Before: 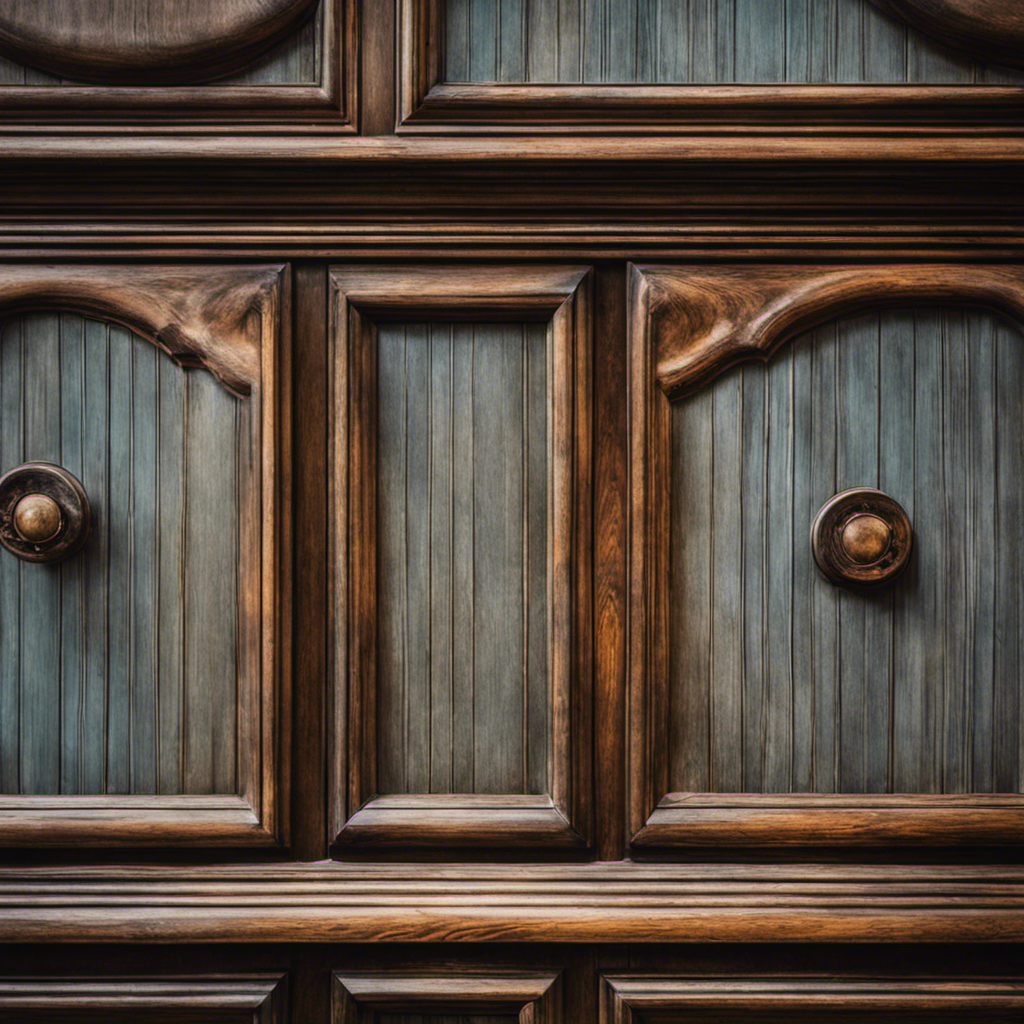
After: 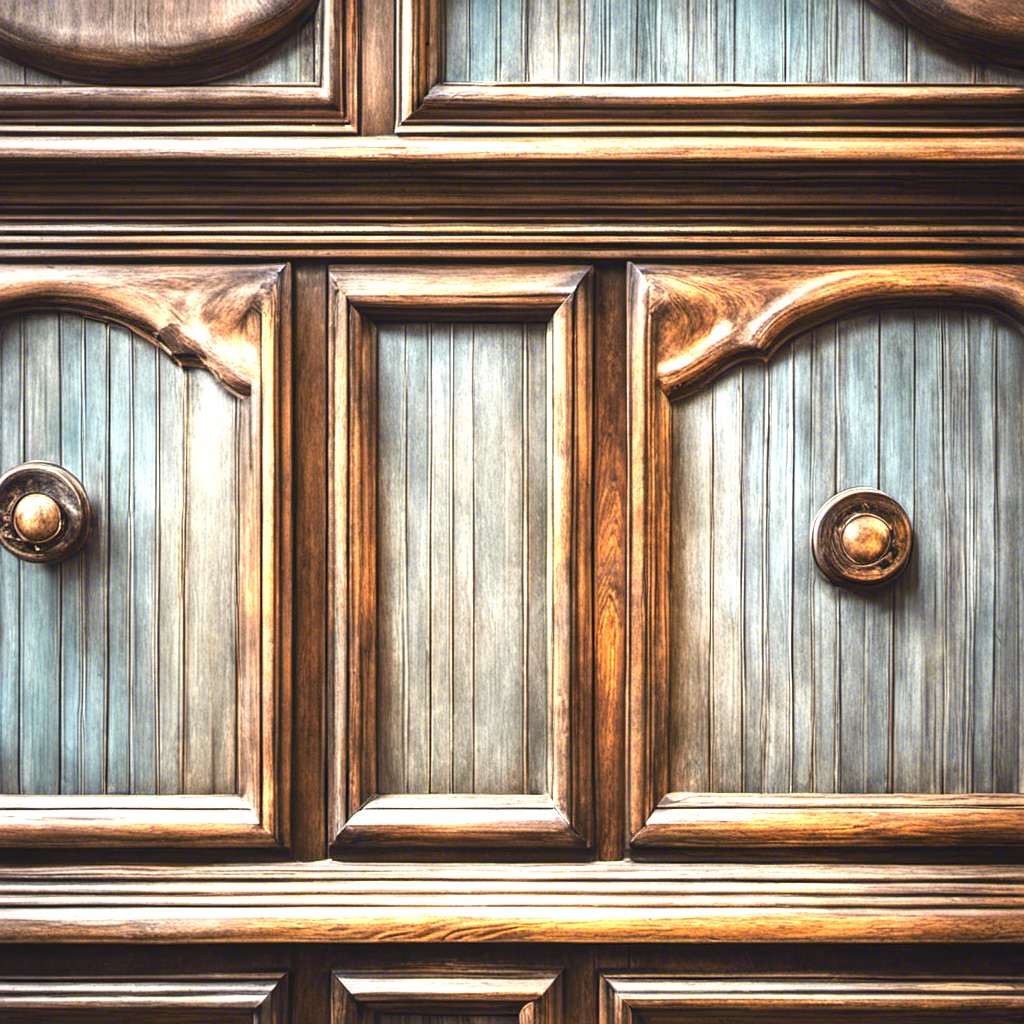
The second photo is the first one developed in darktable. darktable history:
sharpen: amount 0.218
exposure: exposure 2.032 EV, compensate highlight preservation false
